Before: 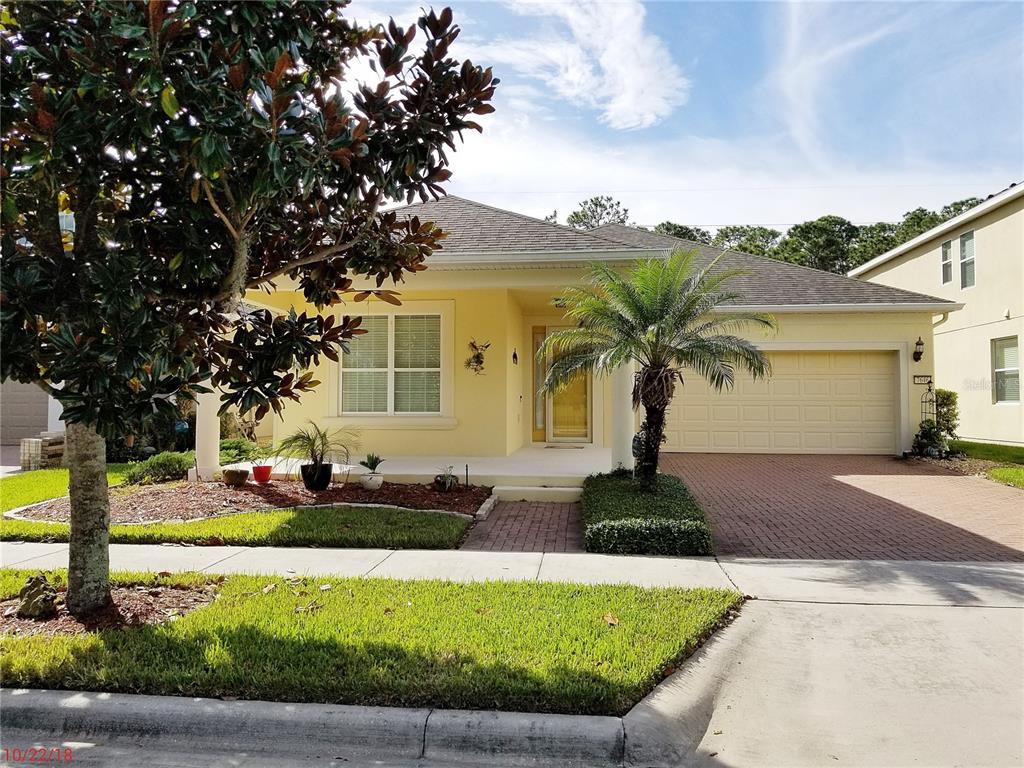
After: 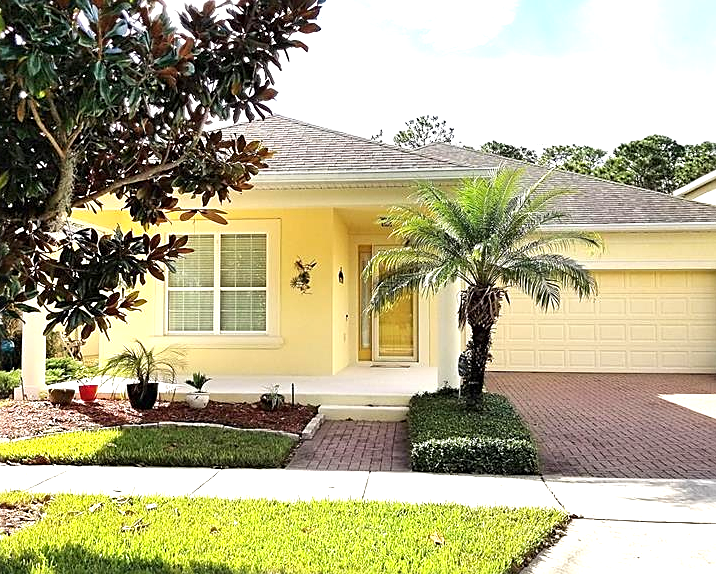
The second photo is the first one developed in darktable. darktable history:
sharpen: on, module defaults
crop and rotate: left 17.046%, top 10.659%, right 12.989%, bottom 14.553%
exposure: black level correction 0, exposure 1 EV, compensate exposure bias true, compensate highlight preservation false
